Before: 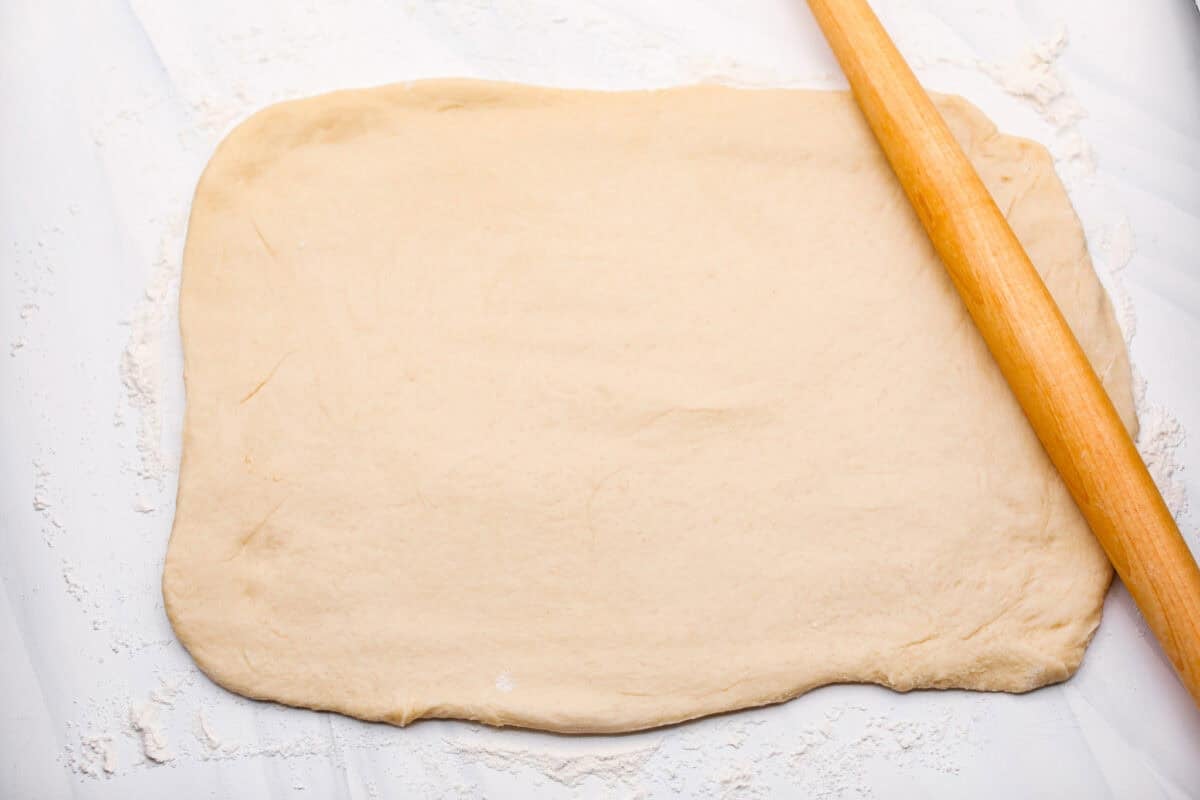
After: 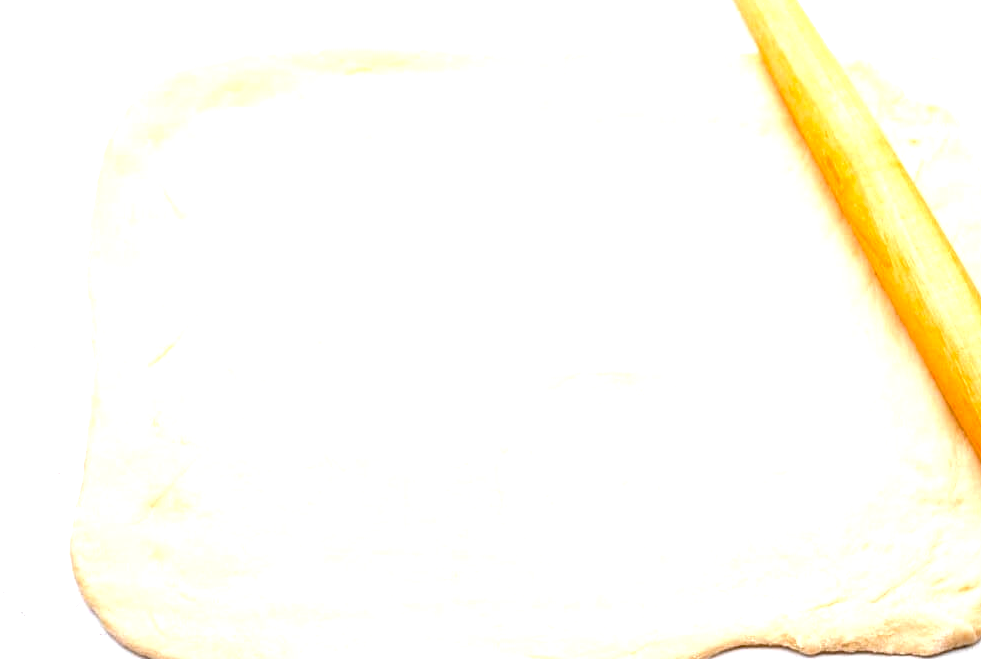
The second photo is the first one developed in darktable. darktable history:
exposure: black level correction 0.011, exposure 1.081 EV, compensate exposure bias true, compensate highlight preservation false
crop and rotate: left 7.69%, top 4.65%, right 10.515%, bottom 12.958%
